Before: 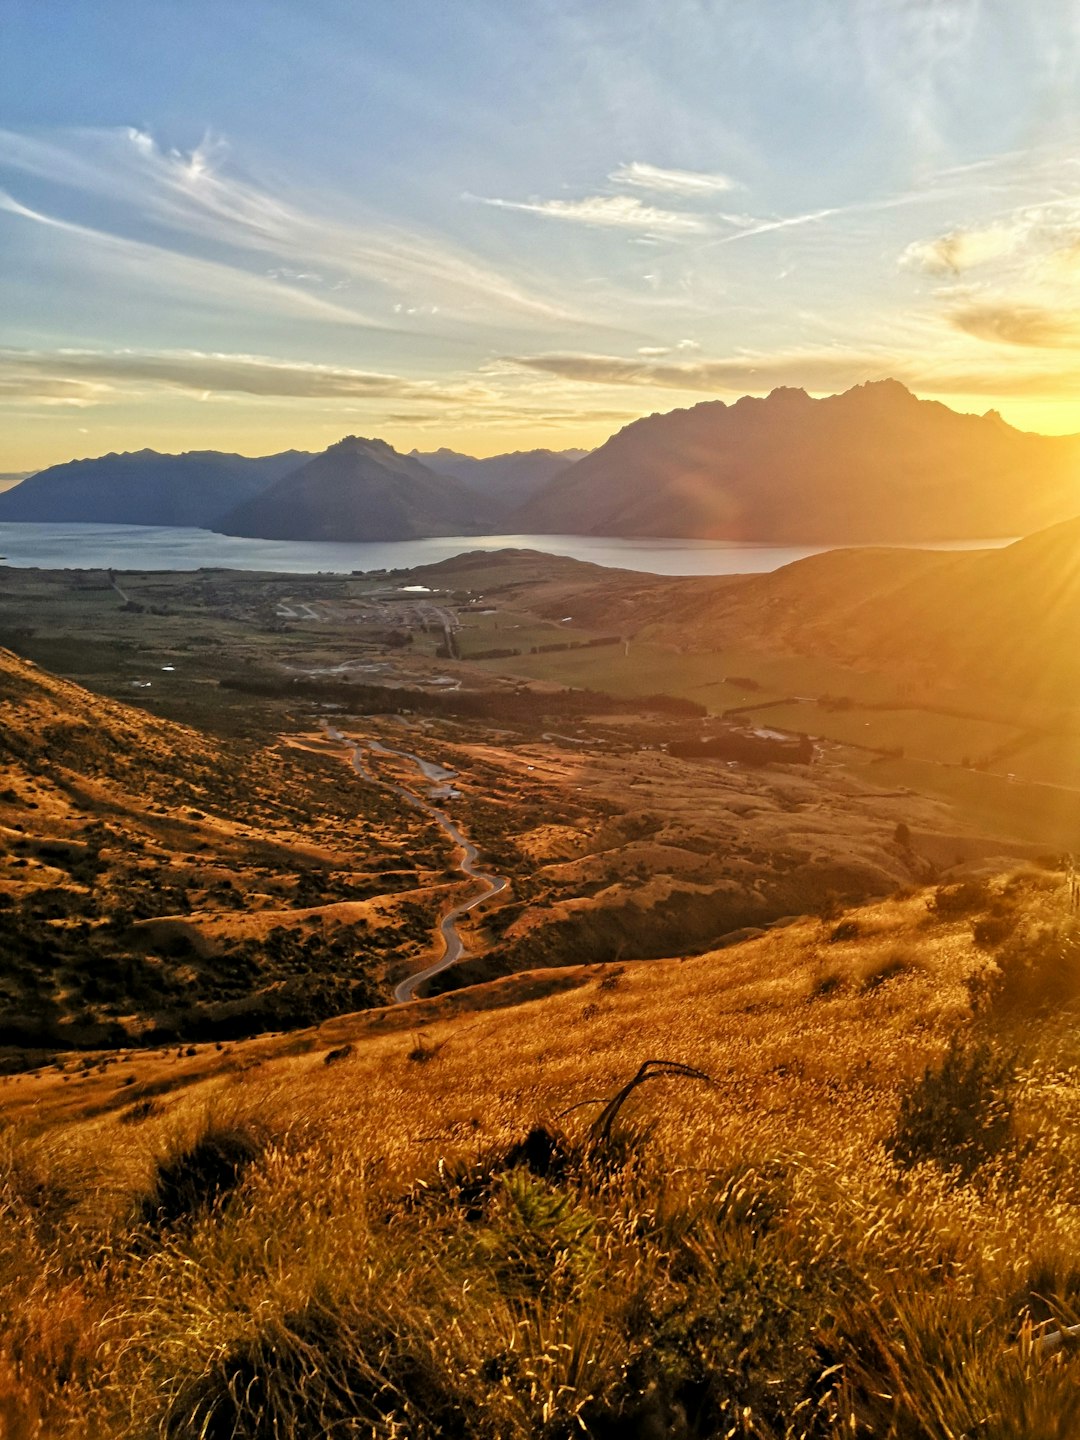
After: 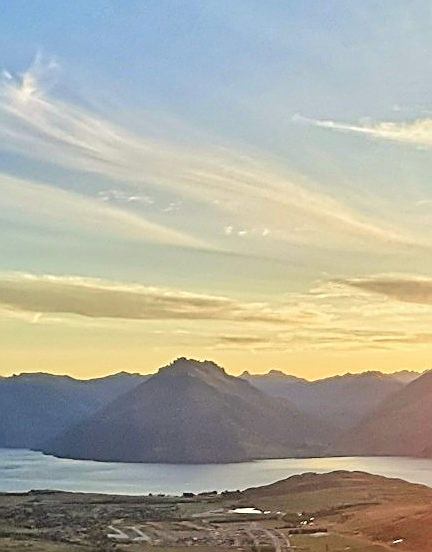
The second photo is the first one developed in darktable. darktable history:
crop: left 15.667%, top 5.45%, right 44.153%, bottom 56.15%
sharpen: amount 1.009
tone curve: curves: ch0 [(0, 0.021) (0.049, 0.044) (0.152, 0.14) (0.328, 0.377) (0.473, 0.543) (0.641, 0.705) (0.868, 0.887) (1, 0.969)]; ch1 [(0, 0) (0.322, 0.328) (0.43, 0.425) (0.474, 0.466) (0.502, 0.503) (0.522, 0.526) (0.564, 0.591) (0.602, 0.632) (0.677, 0.701) (0.859, 0.885) (1, 1)]; ch2 [(0, 0) (0.33, 0.301) (0.447, 0.44) (0.487, 0.496) (0.502, 0.516) (0.535, 0.554) (0.565, 0.598) (0.618, 0.629) (1, 1)], color space Lab, independent channels, preserve colors none
shadows and highlights: shadows 37.84, highlights -27.85, soften with gaussian
